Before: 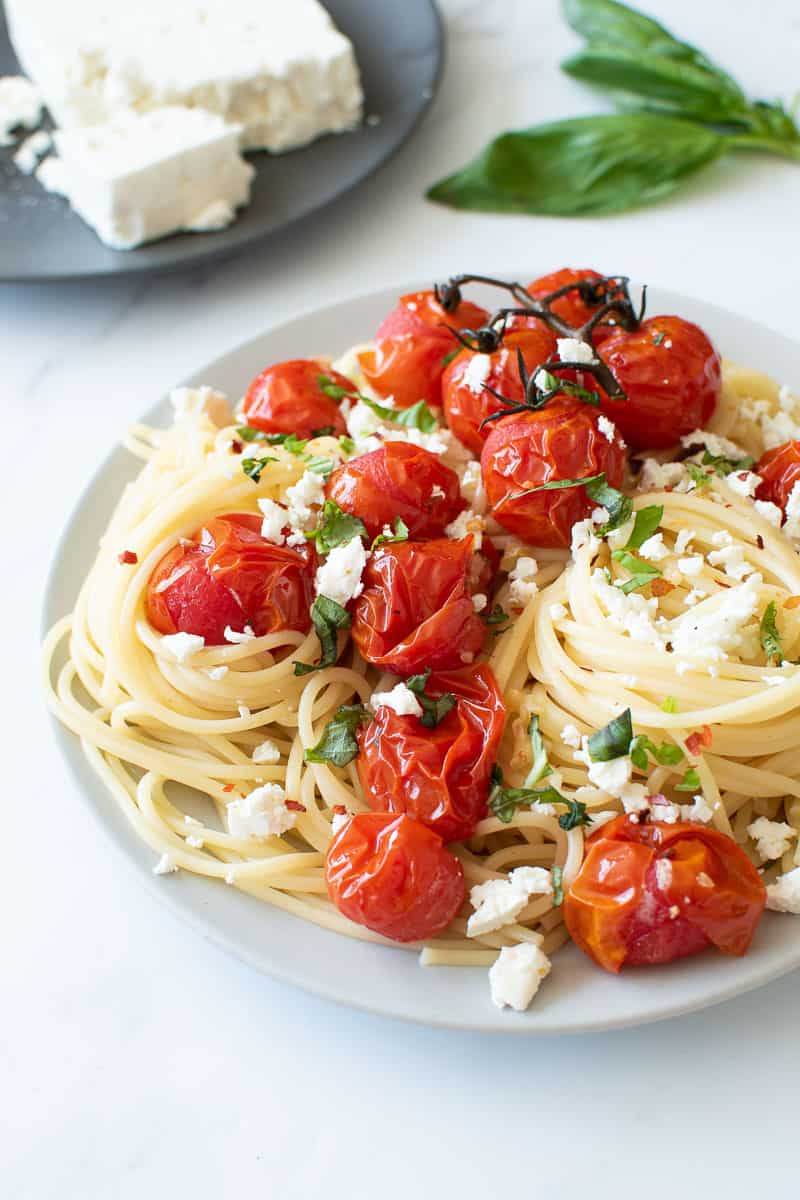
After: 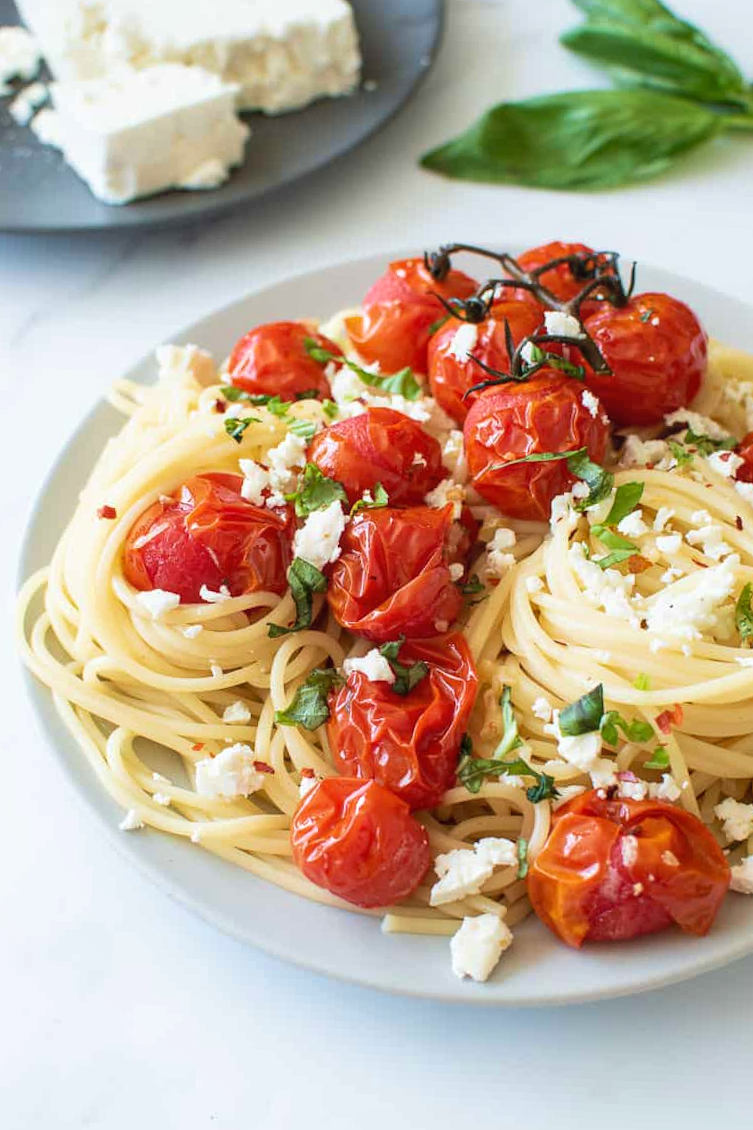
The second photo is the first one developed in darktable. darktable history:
local contrast: detail 110%
velvia: on, module defaults
crop and rotate: angle -2.38°
